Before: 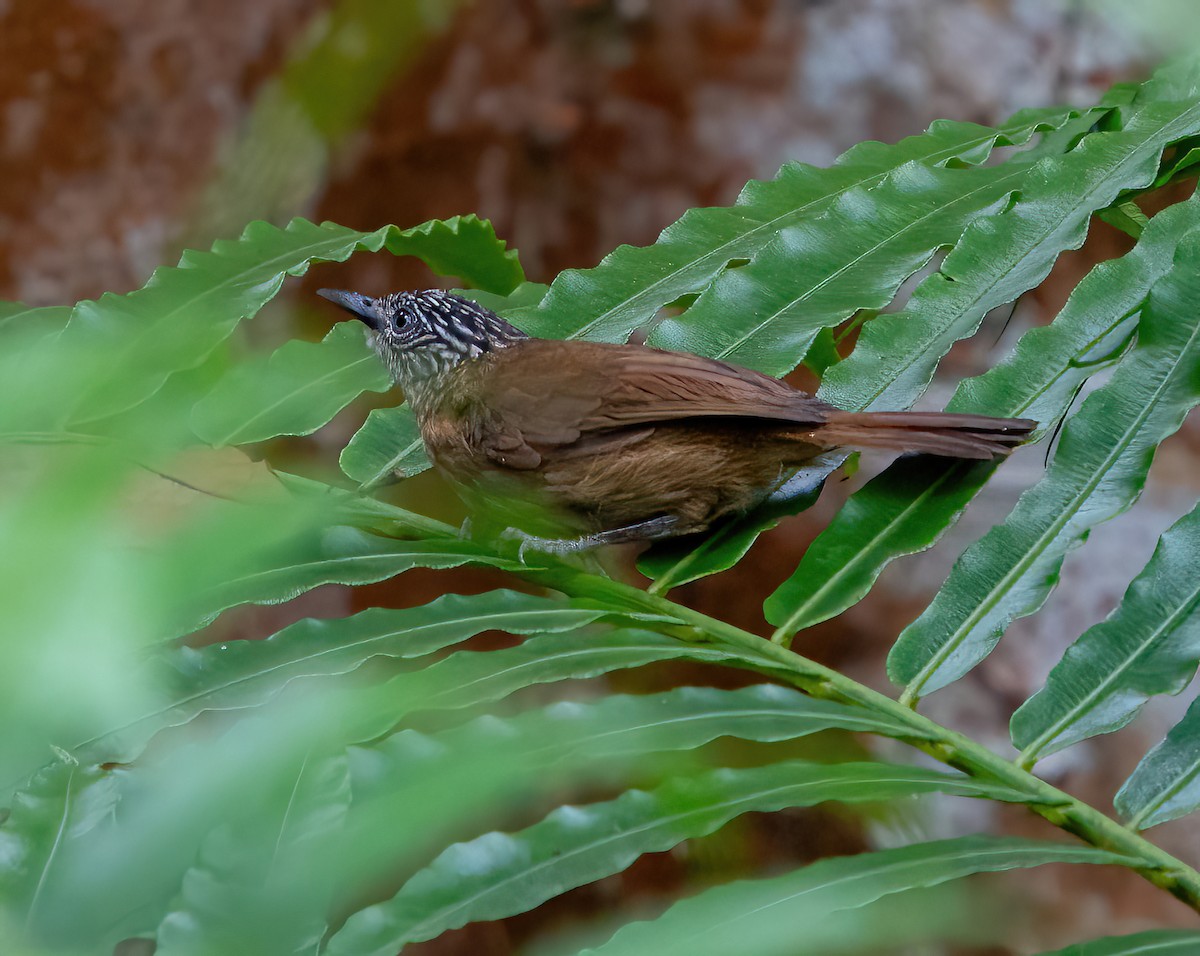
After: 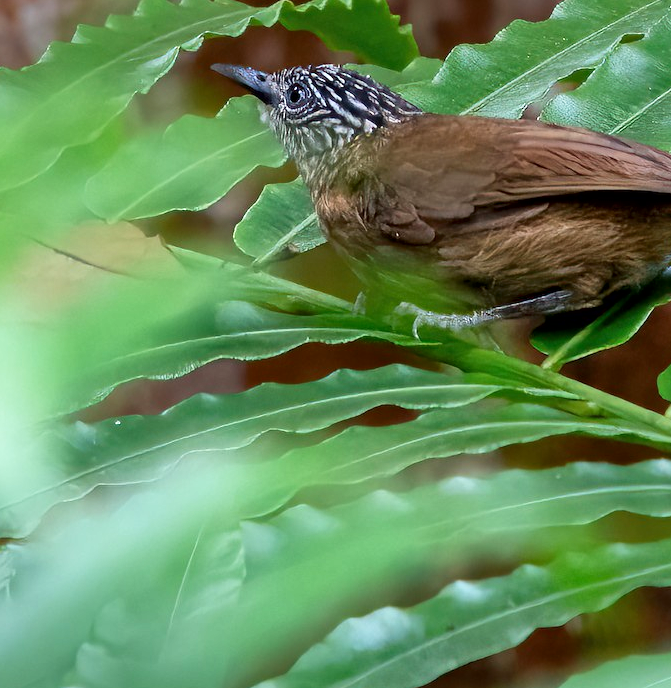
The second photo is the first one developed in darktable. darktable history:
base curve: curves: ch0 [(0, 0) (0.666, 0.806) (1, 1)], exposure shift 0.01, preserve colors none
crop: left 8.894%, top 23.552%, right 35.13%, bottom 4.434%
local contrast: mode bilateral grid, contrast 20, coarseness 99, detail 150%, midtone range 0.2
exposure: exposure 0.211 EV, compensate highlight preservation false
